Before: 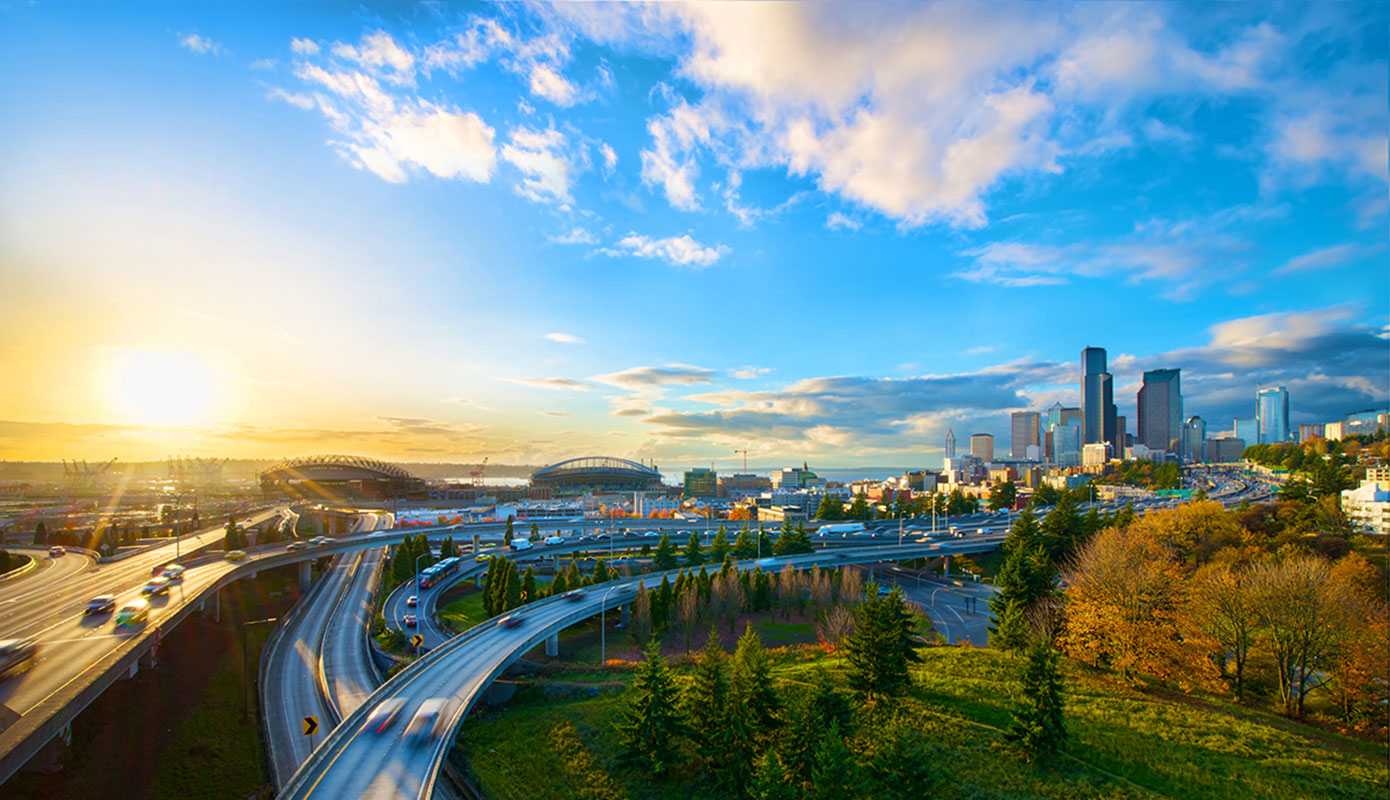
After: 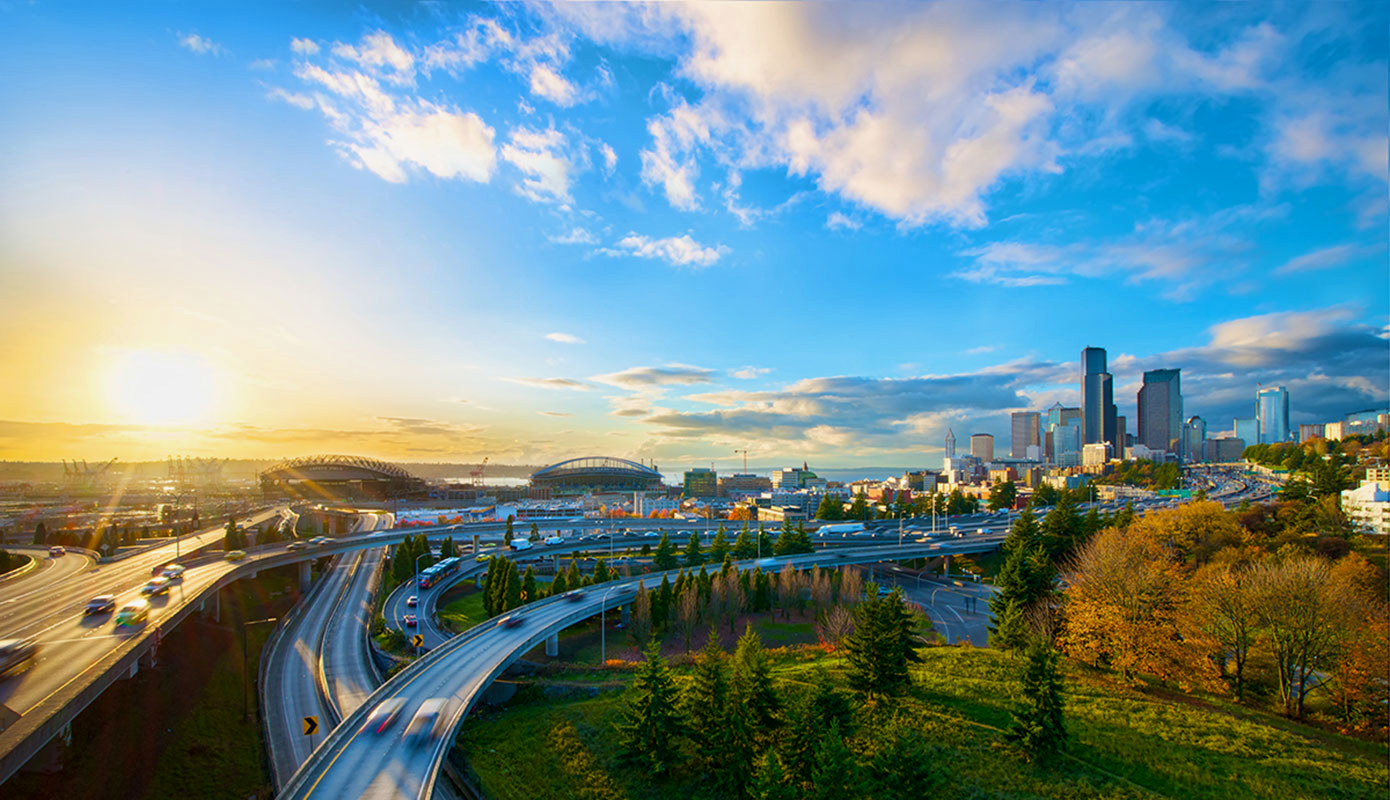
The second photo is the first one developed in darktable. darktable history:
rgb levels: preserve colors max RGB
exposure: black level correction 0.002, exposure -0.1 EV, compensate highlight preservation false
